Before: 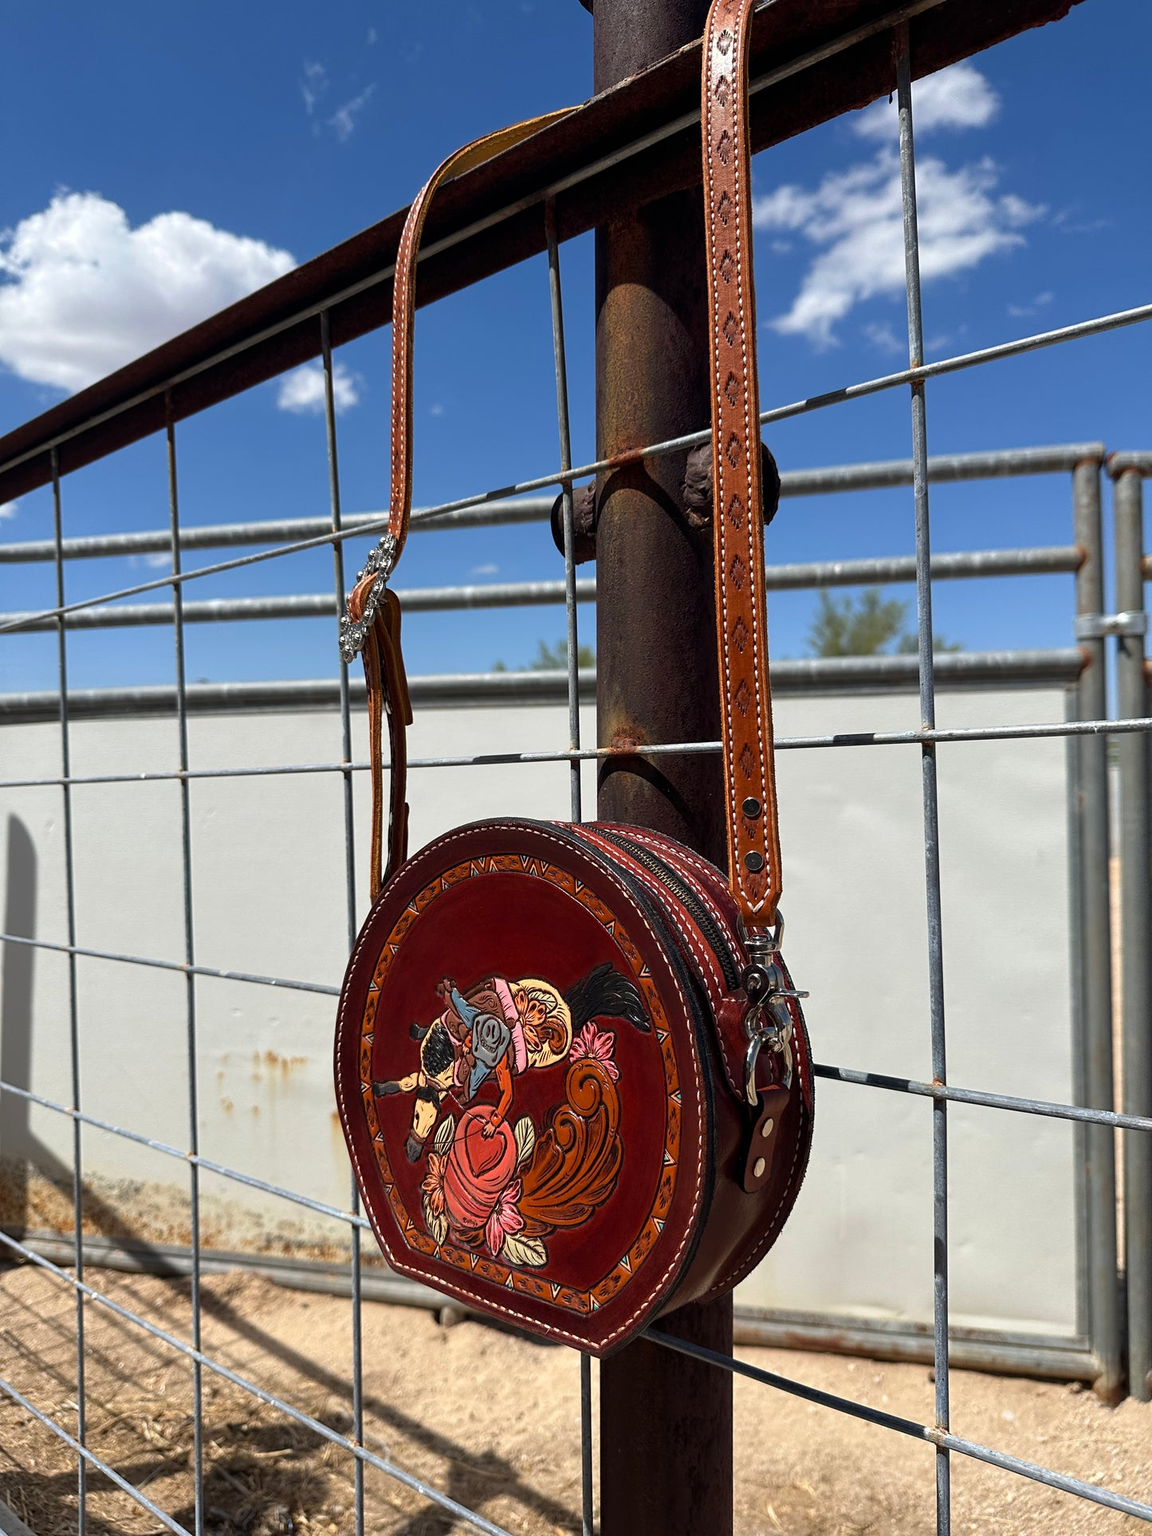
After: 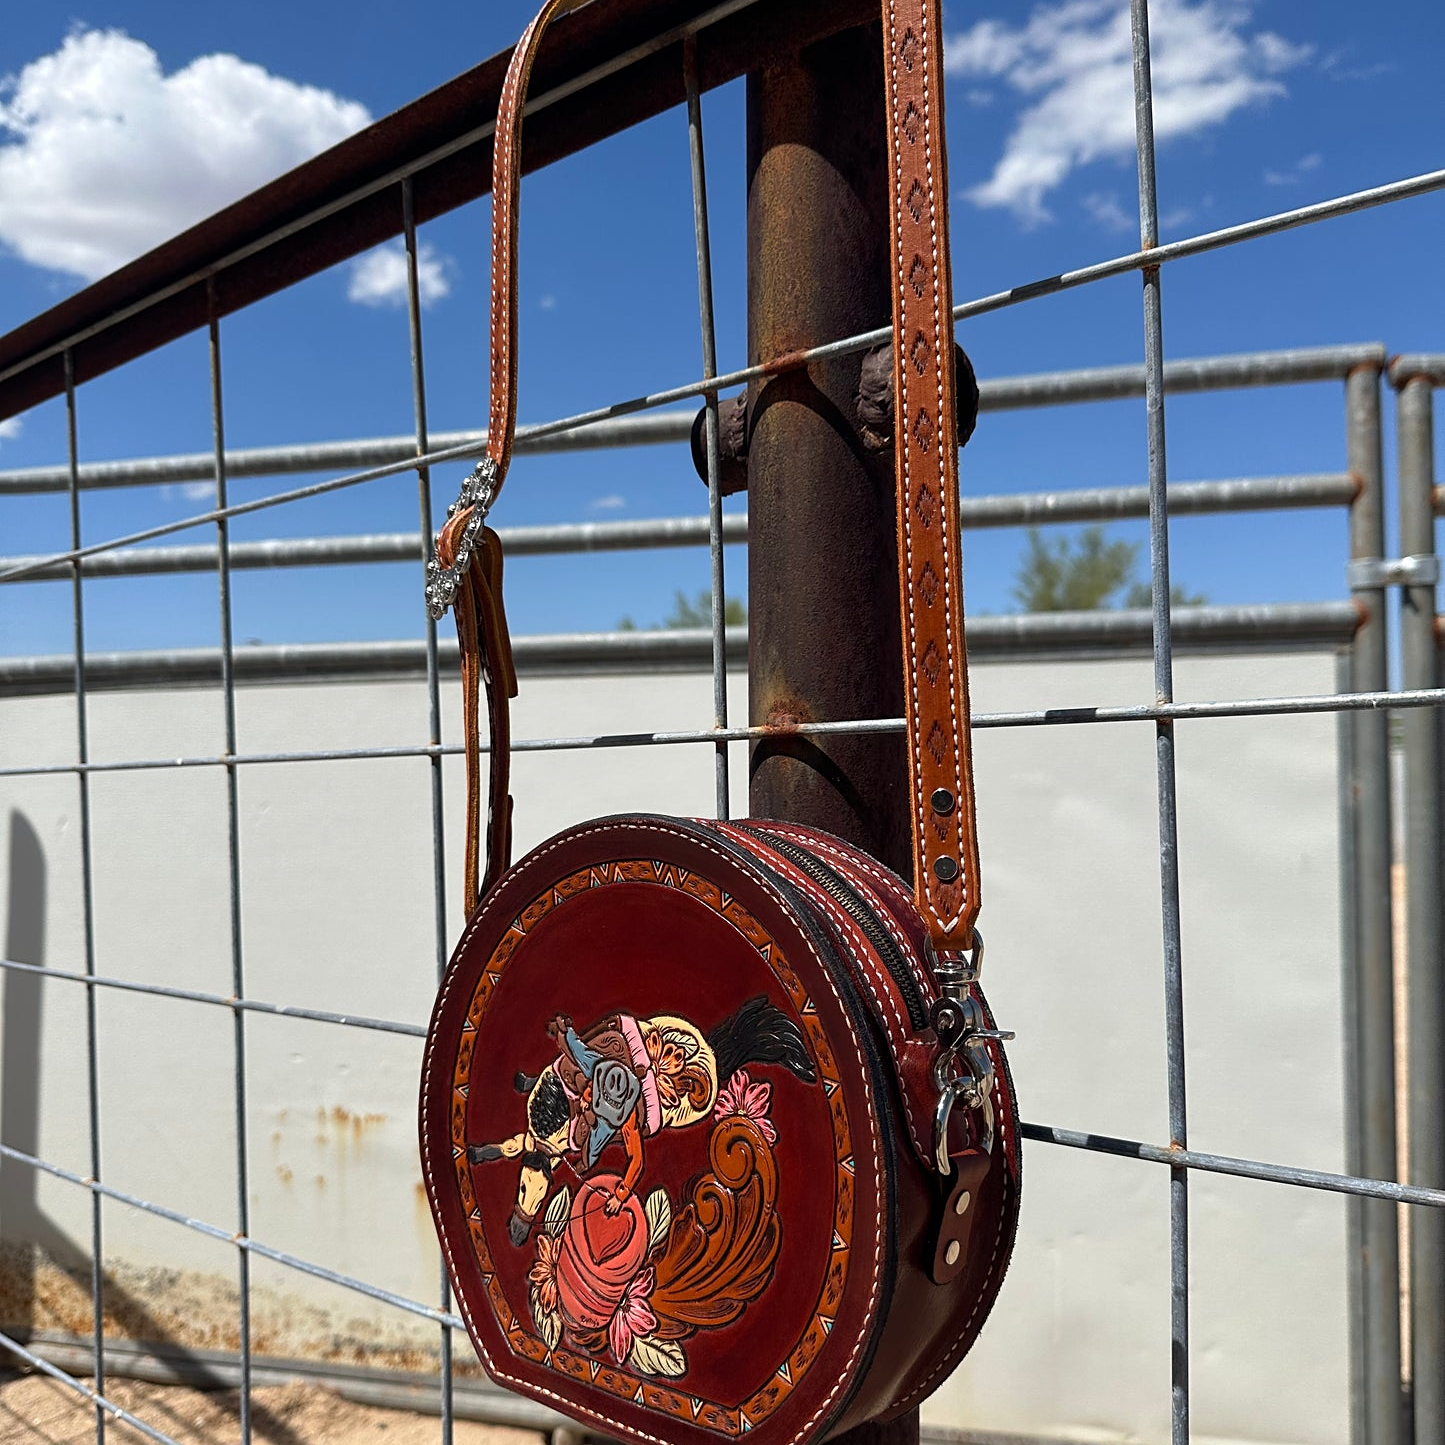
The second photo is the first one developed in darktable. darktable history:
crop: top 11.038%, bottom 13.962%
sharpen: amount 0.2
